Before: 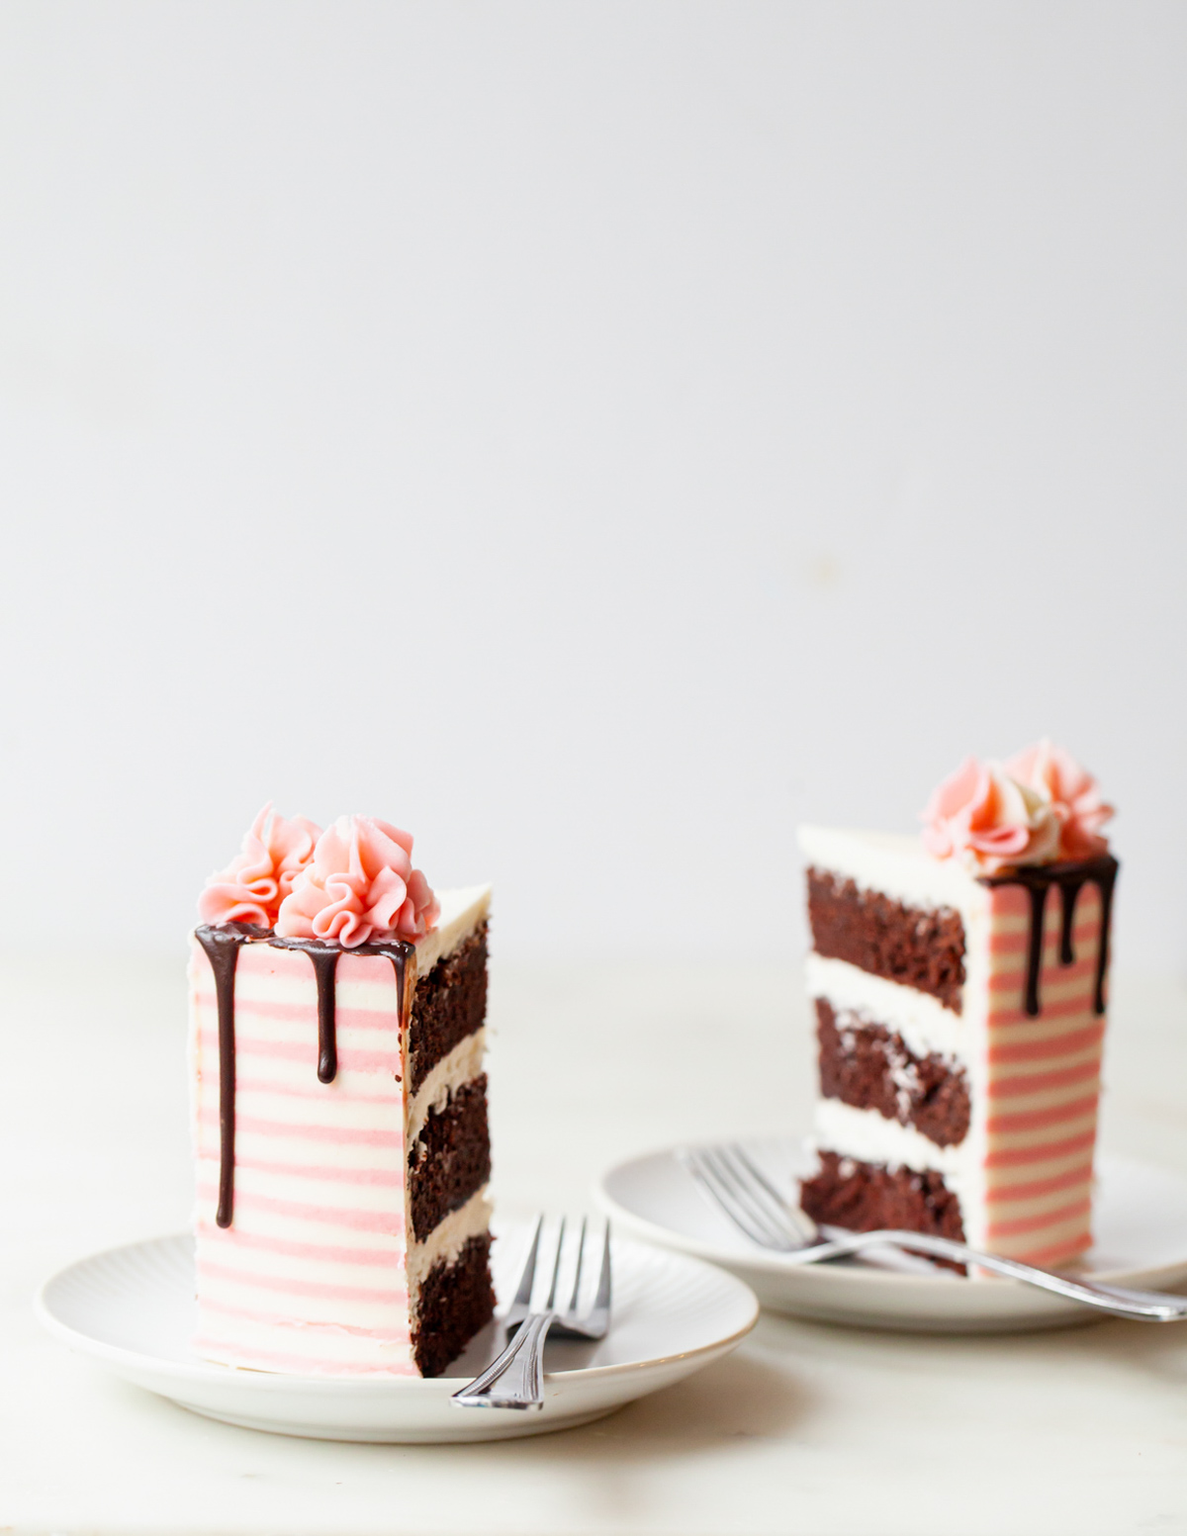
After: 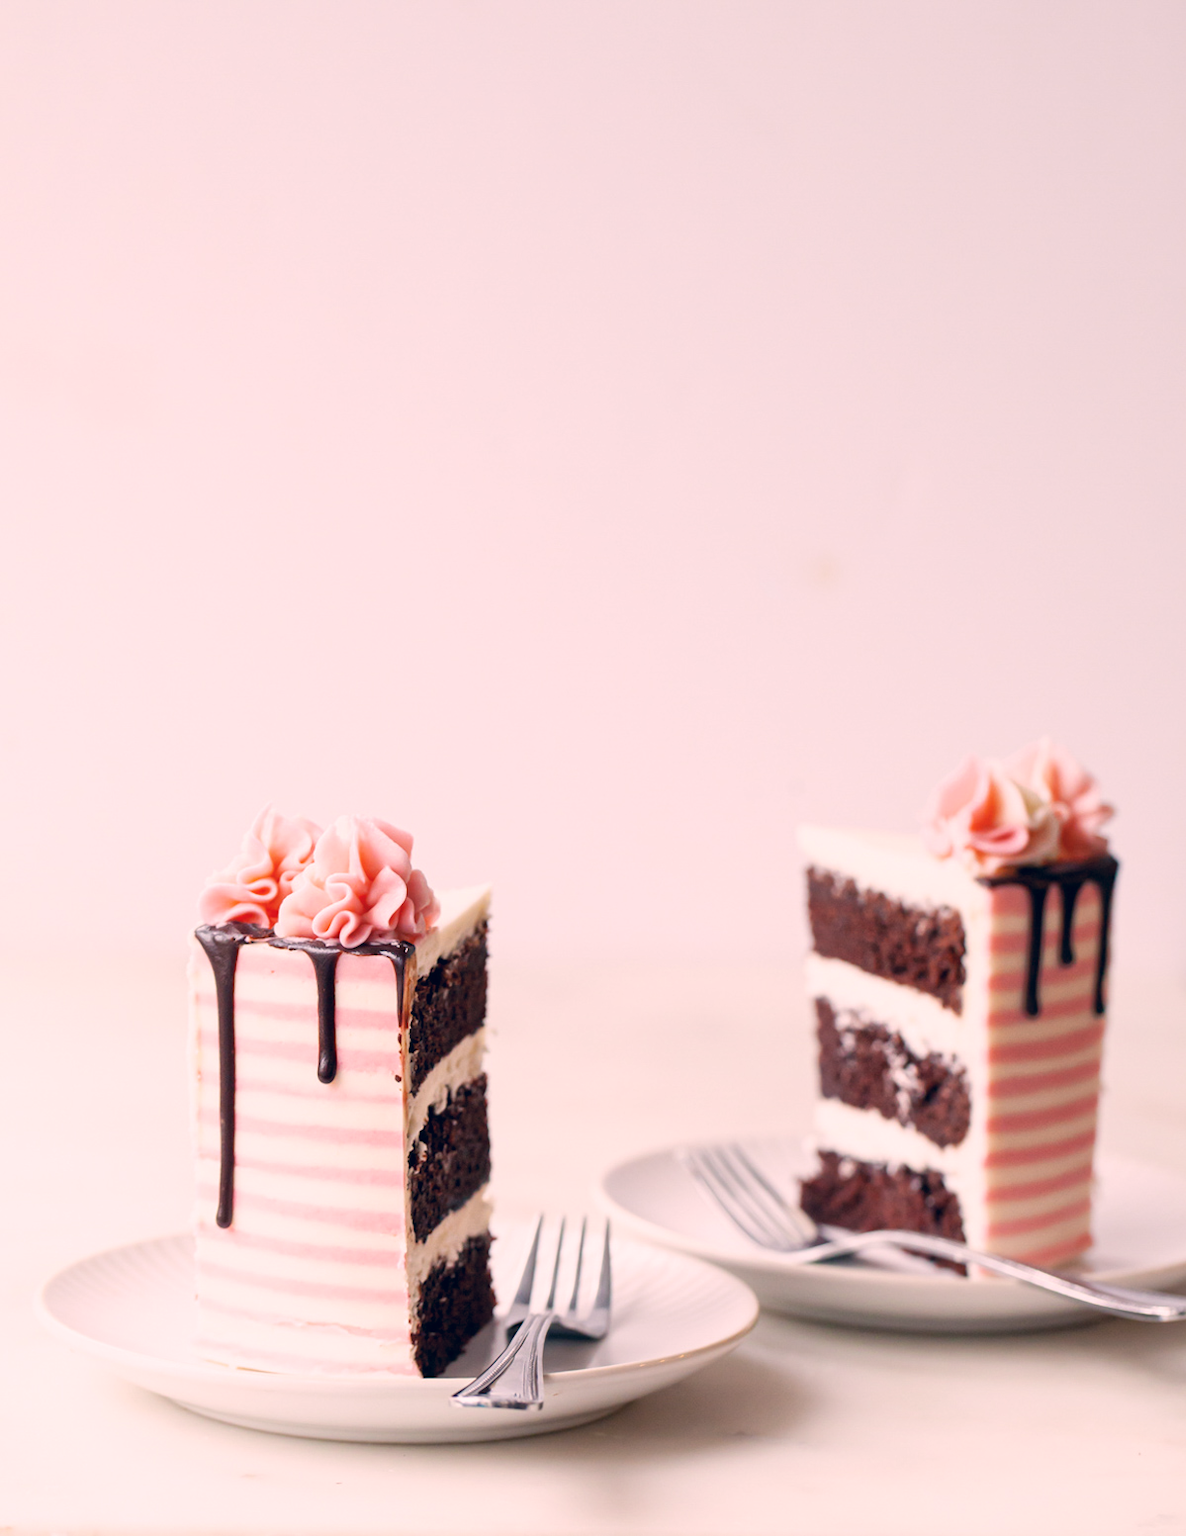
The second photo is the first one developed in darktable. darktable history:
color correction: highlights a* 14.46, highlights b* 5.85, shadows a* -5.53, shadows b* -15.24, saturation 0.85
vibrance: vibrance 20%
